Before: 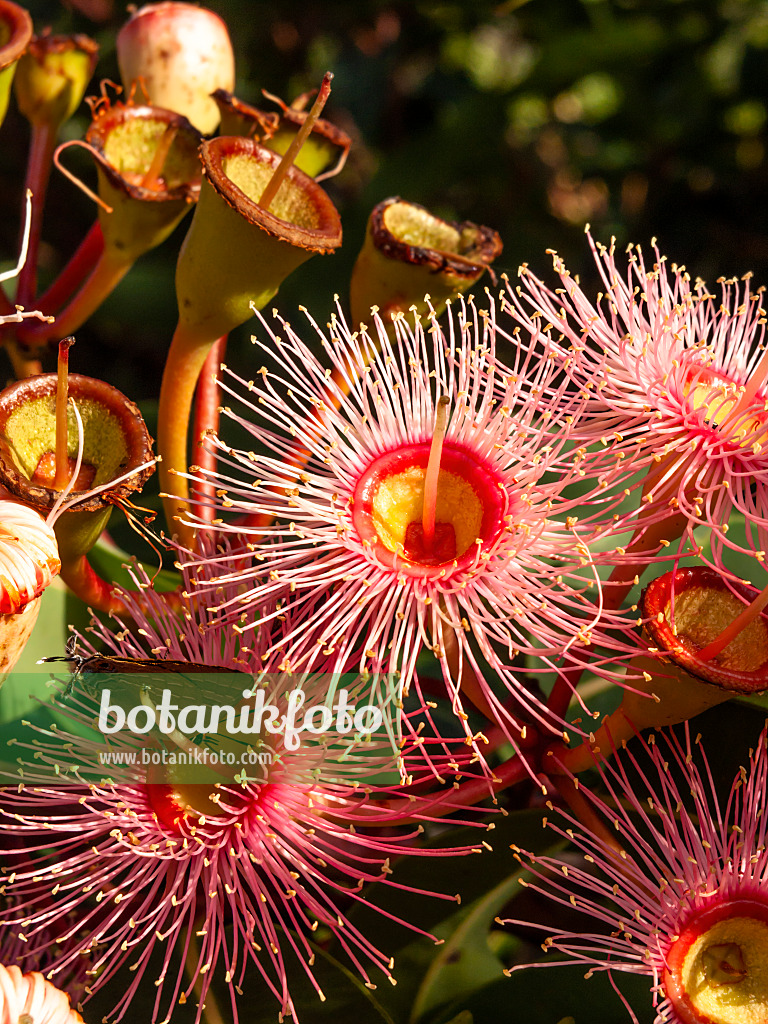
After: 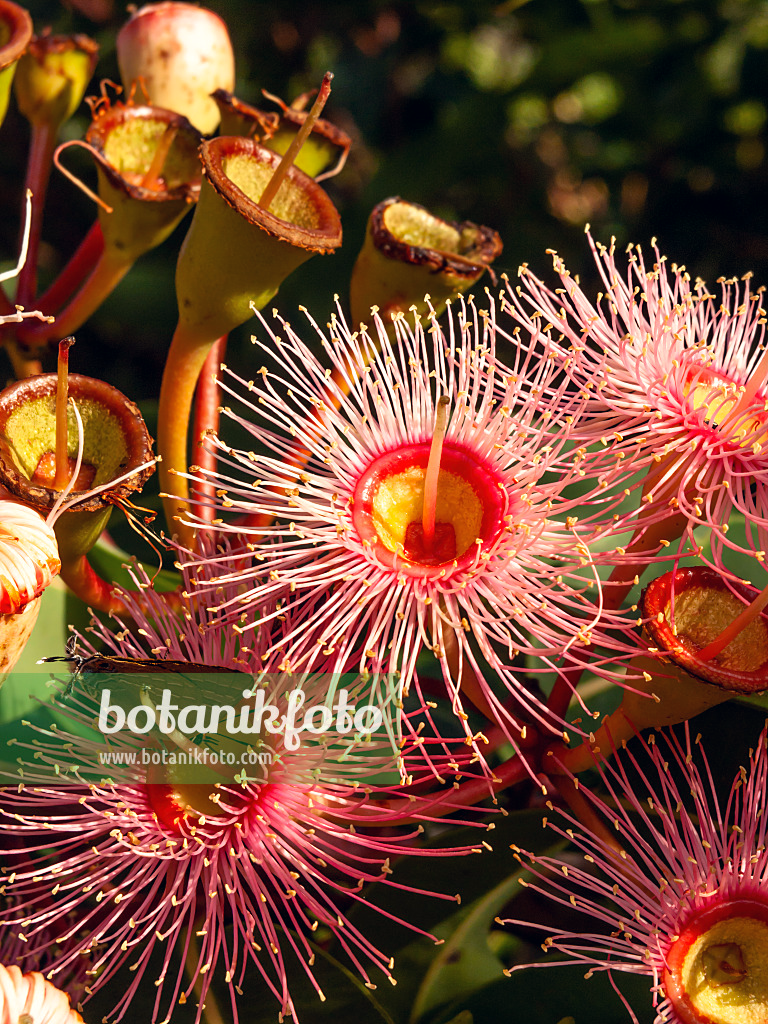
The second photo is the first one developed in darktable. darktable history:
color correction: highlights a* 0.255, highlights b* 2.72, shadows a* -1.05, shadows b* -4.33
